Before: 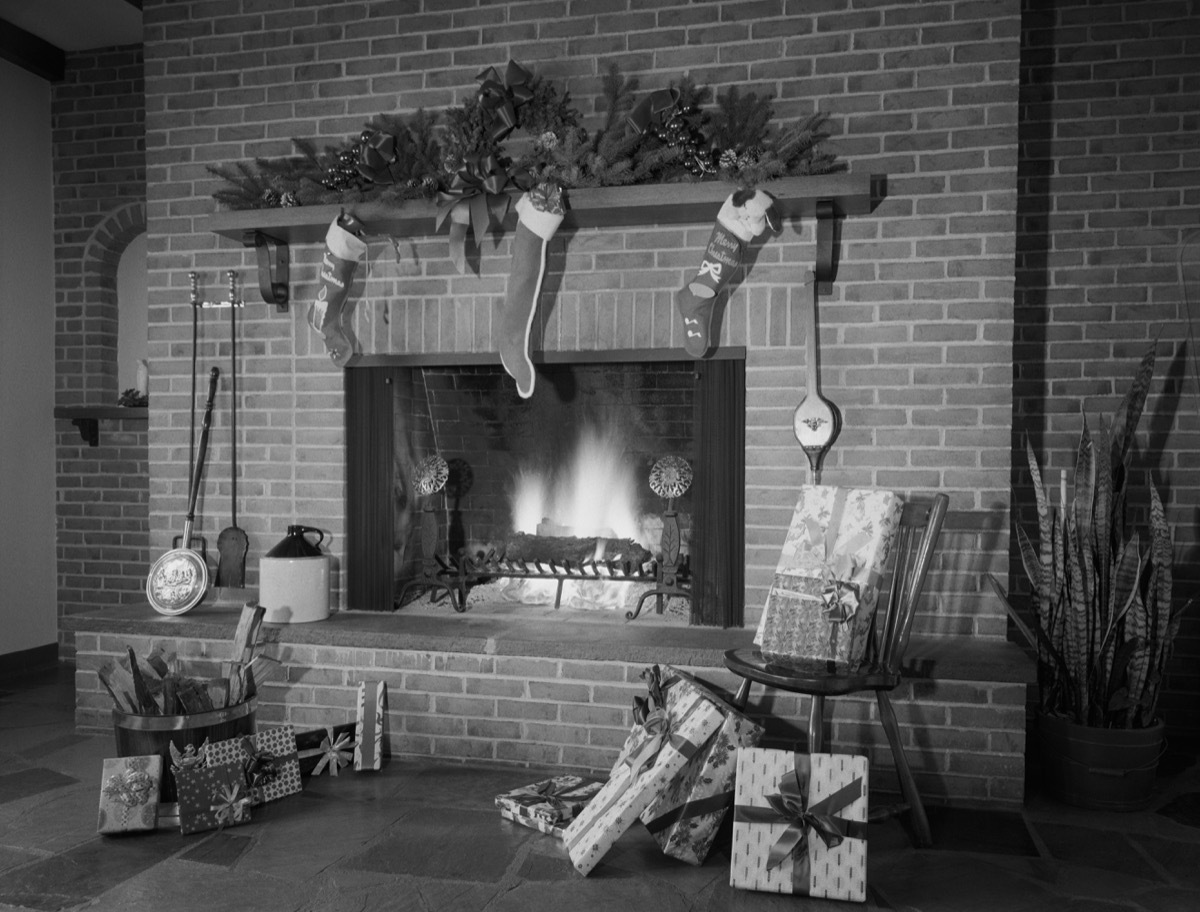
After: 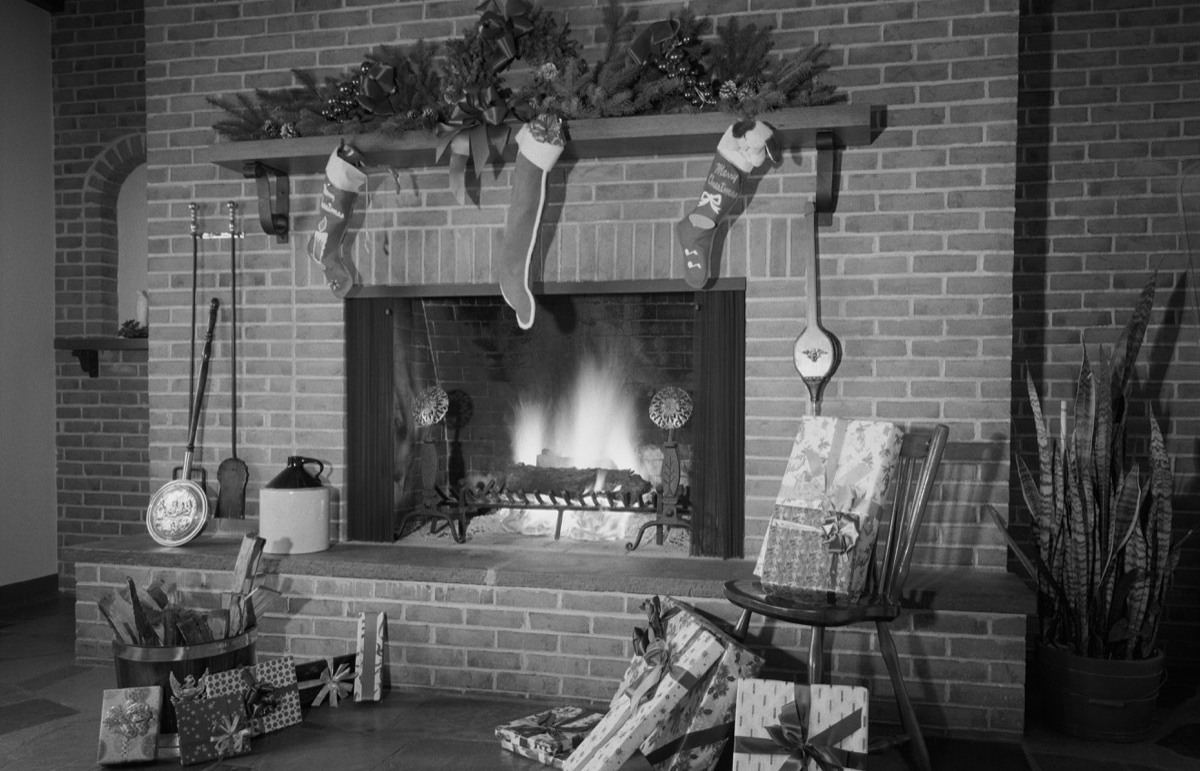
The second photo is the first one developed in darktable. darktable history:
crop: top 7.619%, bottom 7.804%
